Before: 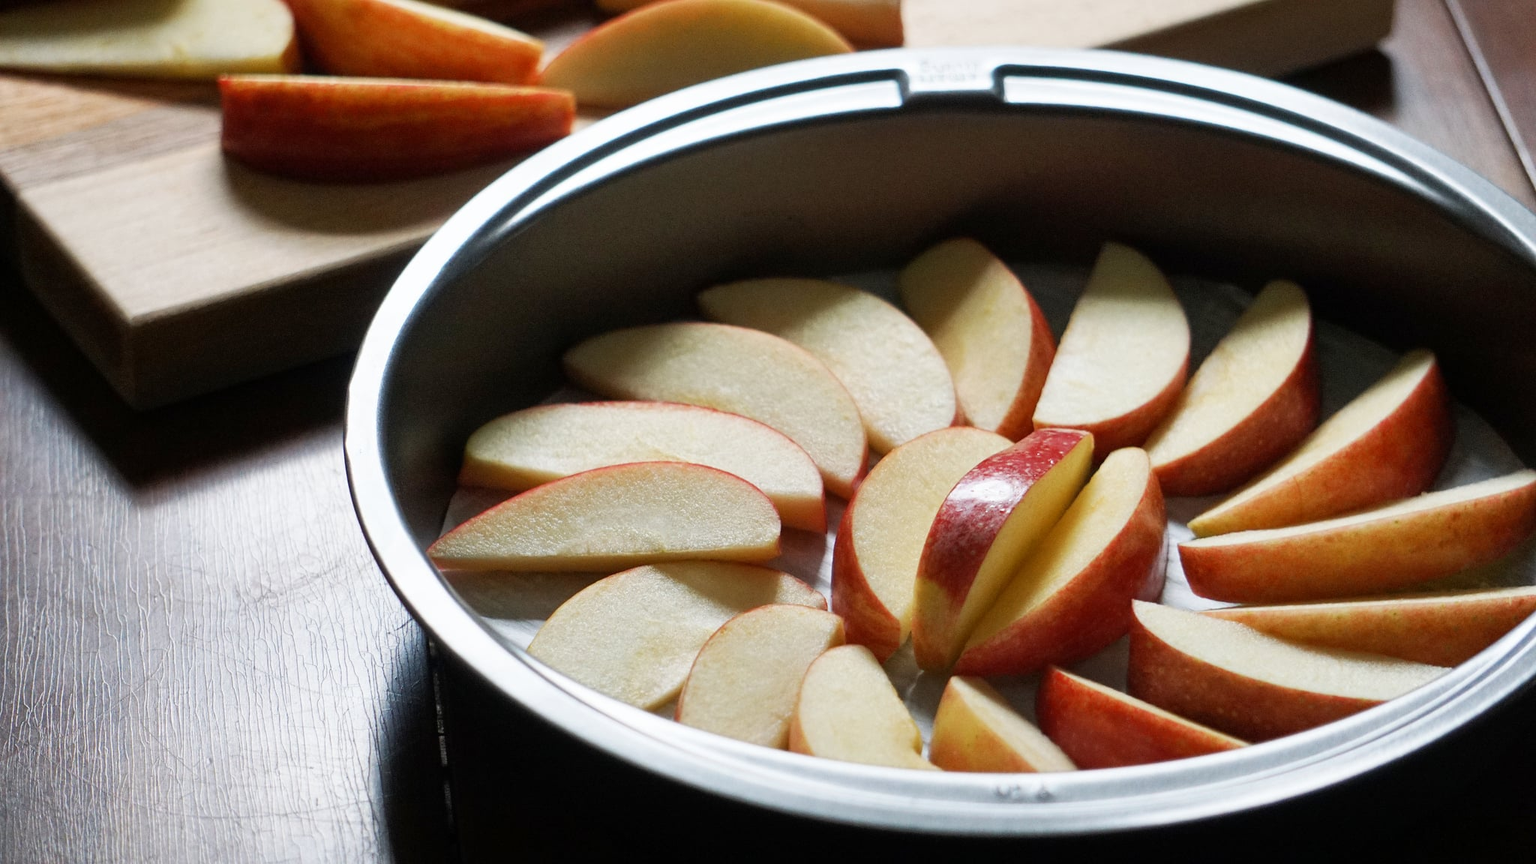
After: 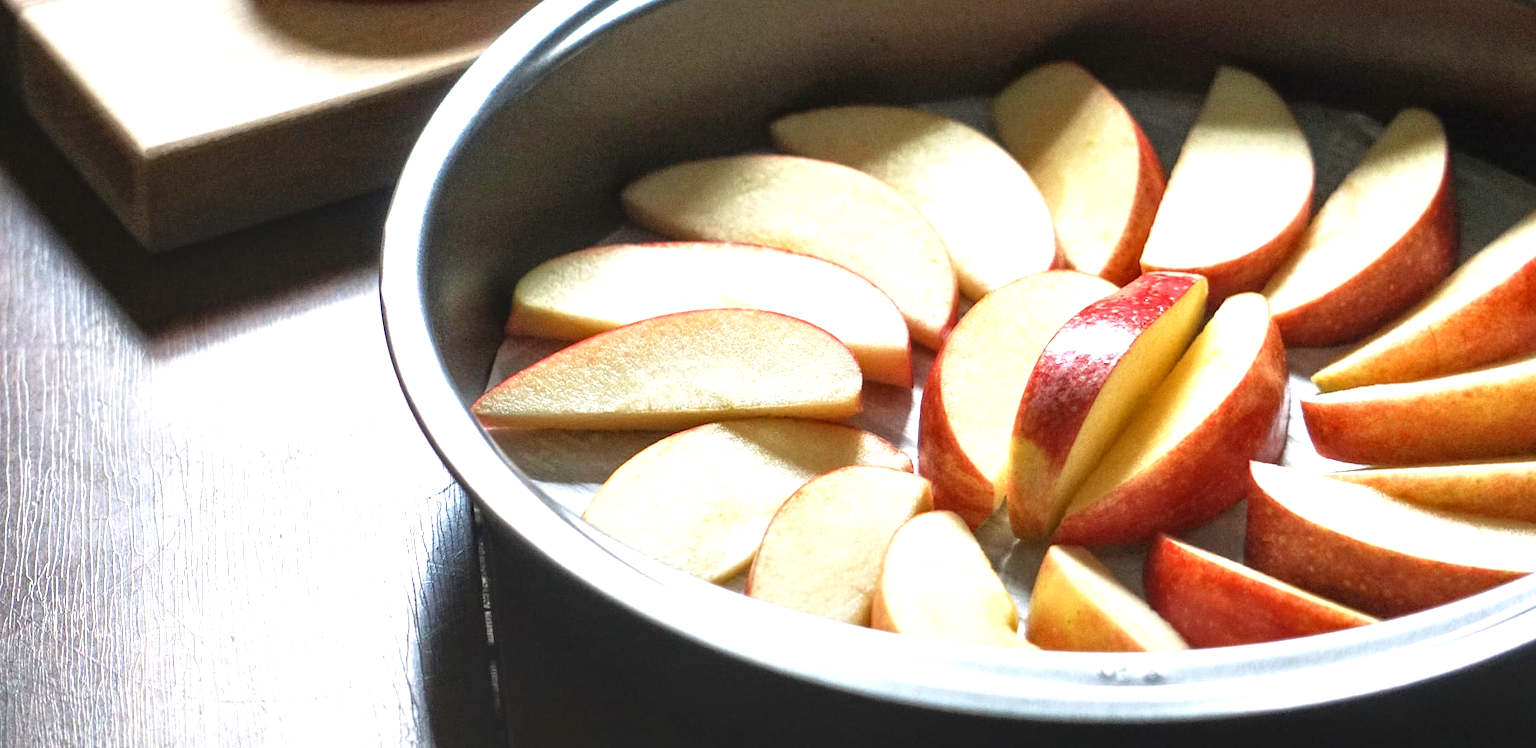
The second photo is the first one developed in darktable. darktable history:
local contrast: on, module defaults
crop: top 21.178%, right 9.379%, bottom 0.283%
exposure: black level correction 0, exposure 1.096 EV, compensate highlight preservation false
